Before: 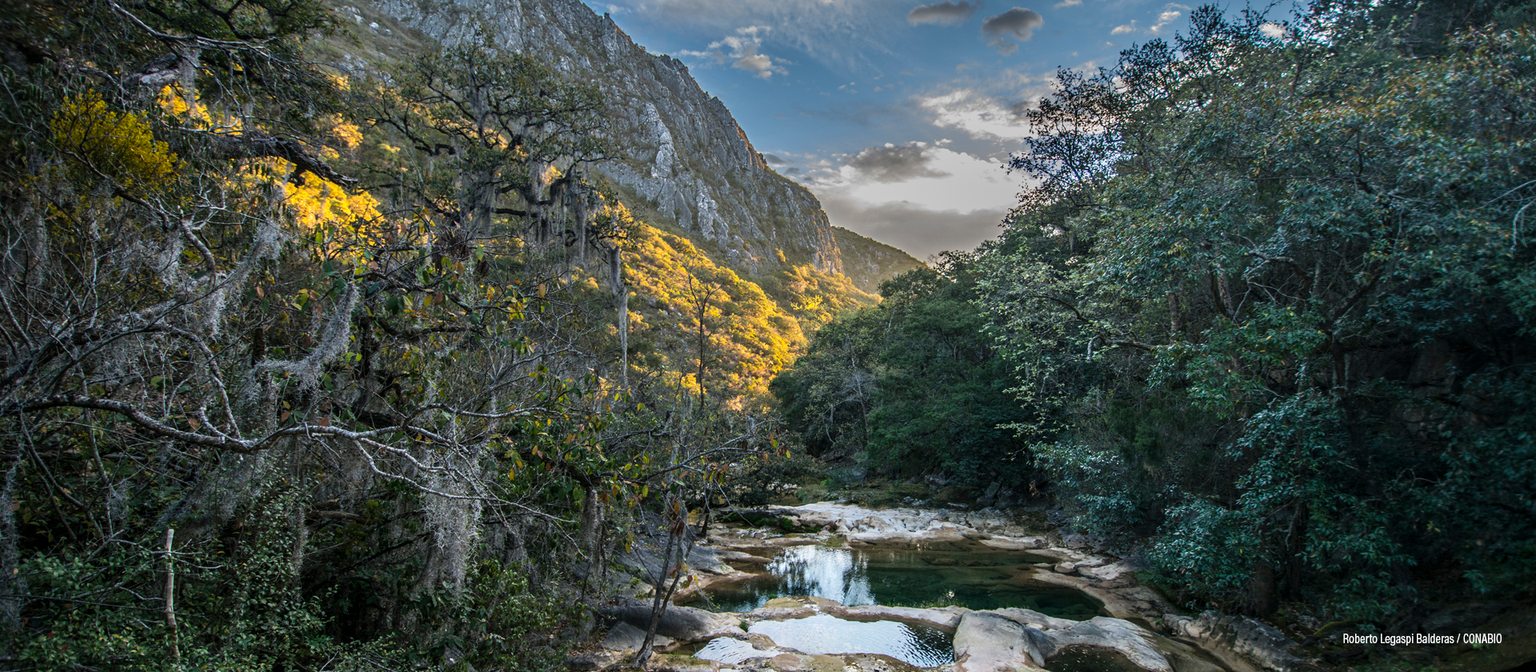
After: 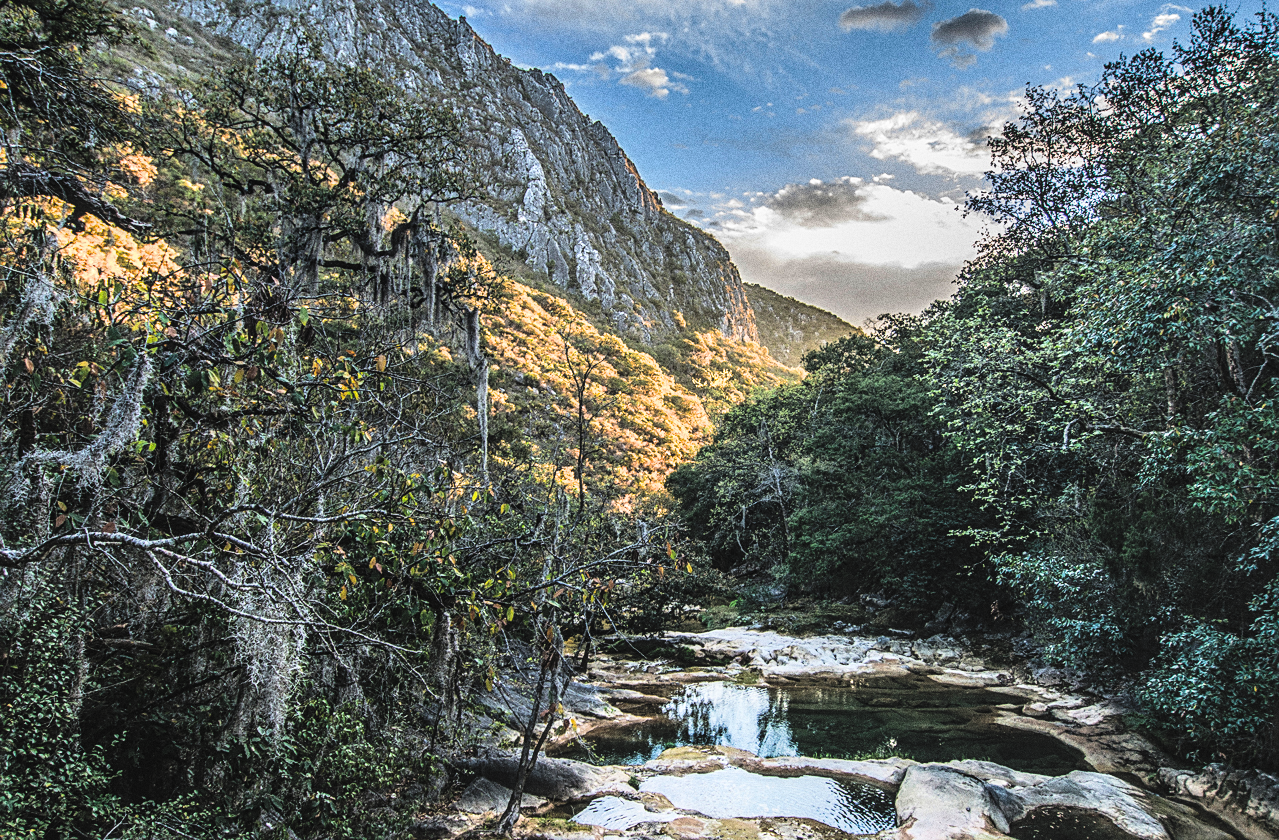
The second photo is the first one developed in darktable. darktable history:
rgb curve: curves: ch0 [(0, 0.186) (0.314, 0.284) (0.775, 0.708) (1, 1)], compensate middle gray true, preserve colors none
exposure: black level correction -0.005, exposure 1.002 EV, compensate highlight preservation false
grain: coarseness 0.09 ISO, strength 40%
filmic rgb: black relative exposure -5 EV, hardness 2.88, contrast 1.3
local contrast: on, module defaults
crop: left 15.419%, right 17.914%
sharpen: on, module defaults
